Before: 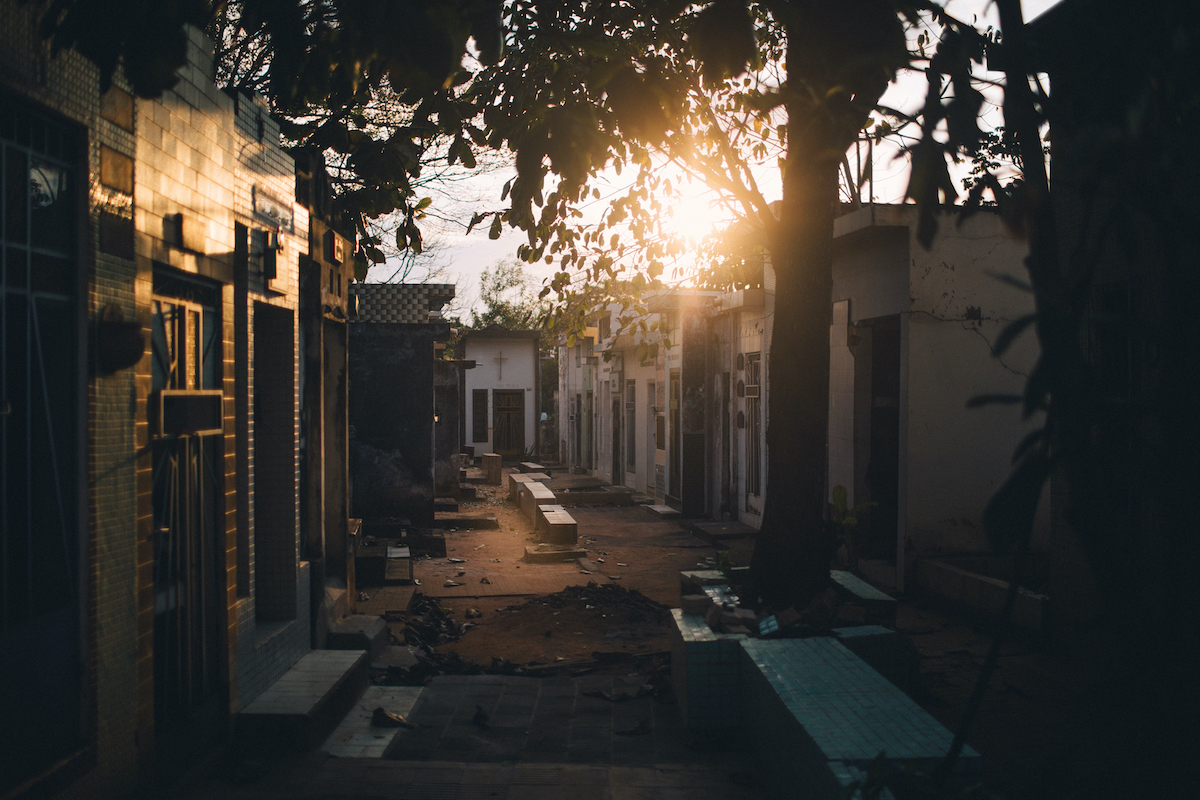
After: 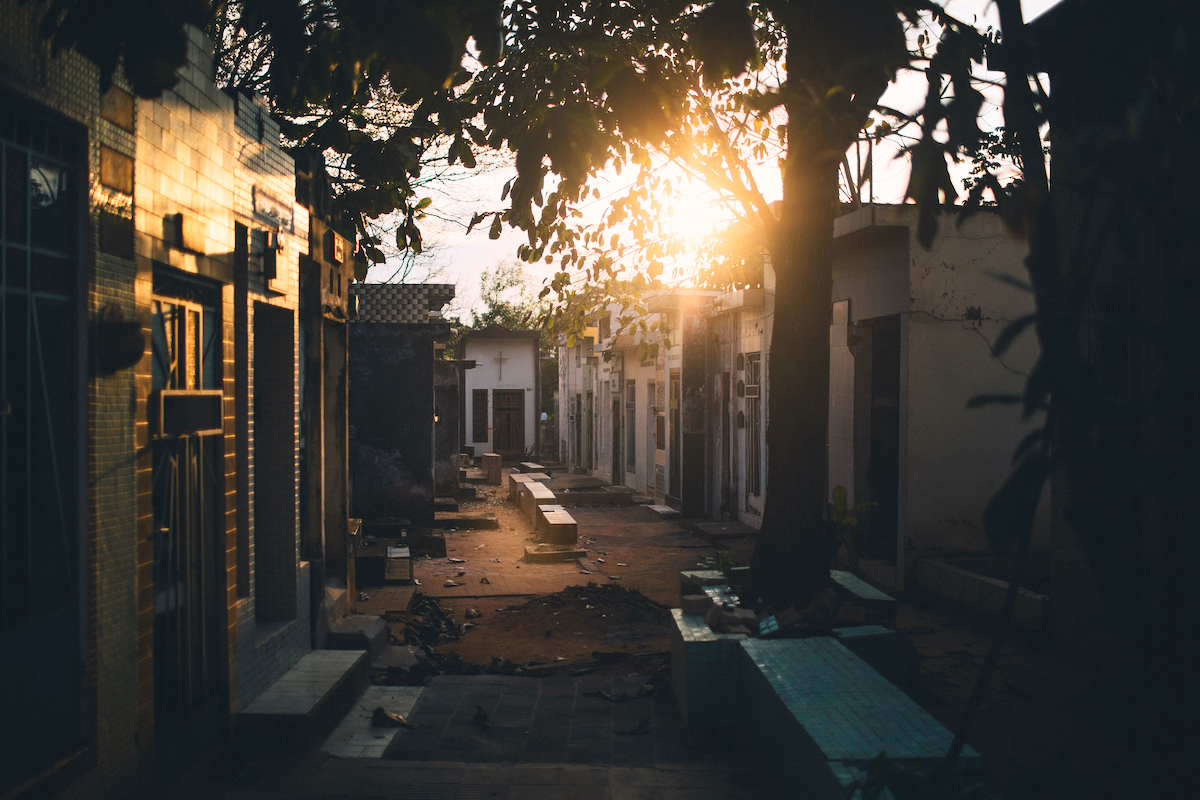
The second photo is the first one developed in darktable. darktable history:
contrast brightness saturation: contrast 0.203, brightness 0.159, saturation 0.22
